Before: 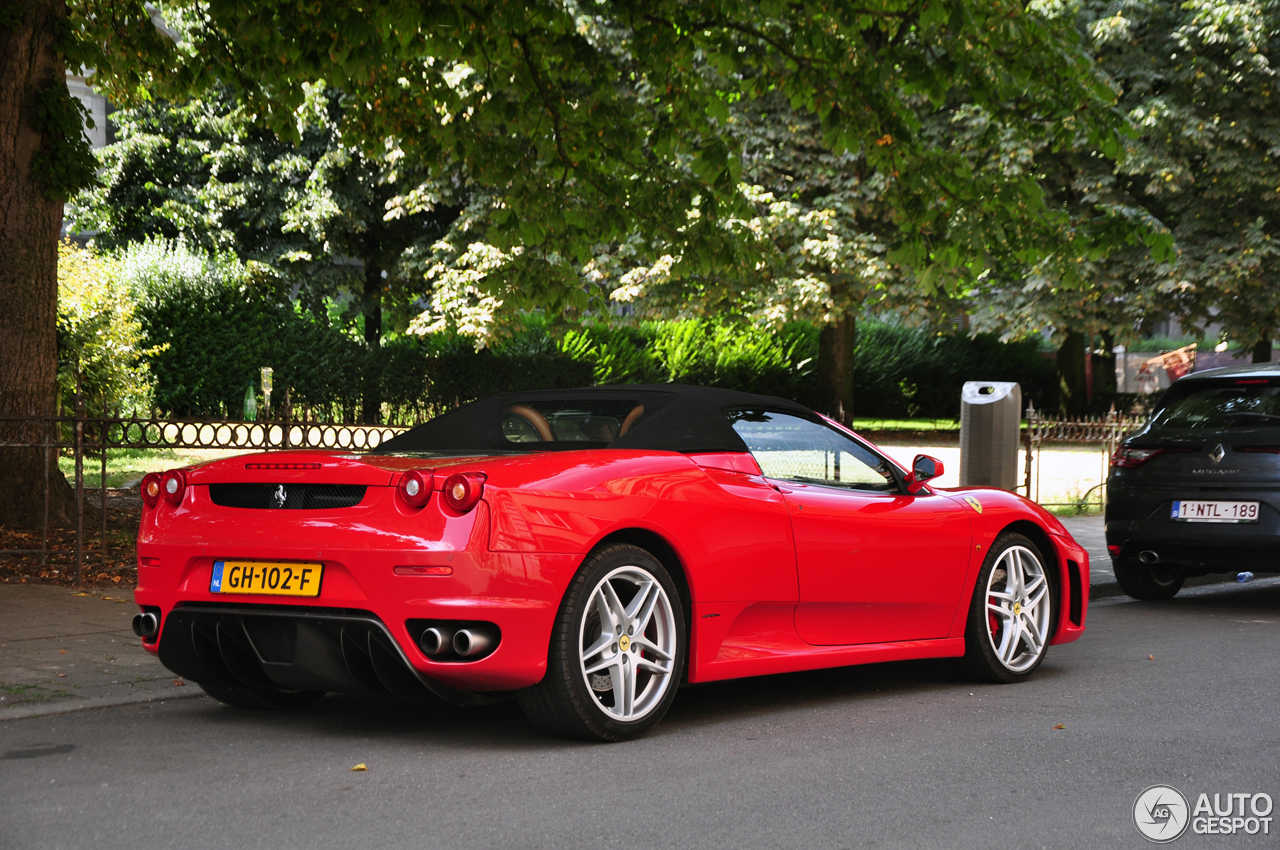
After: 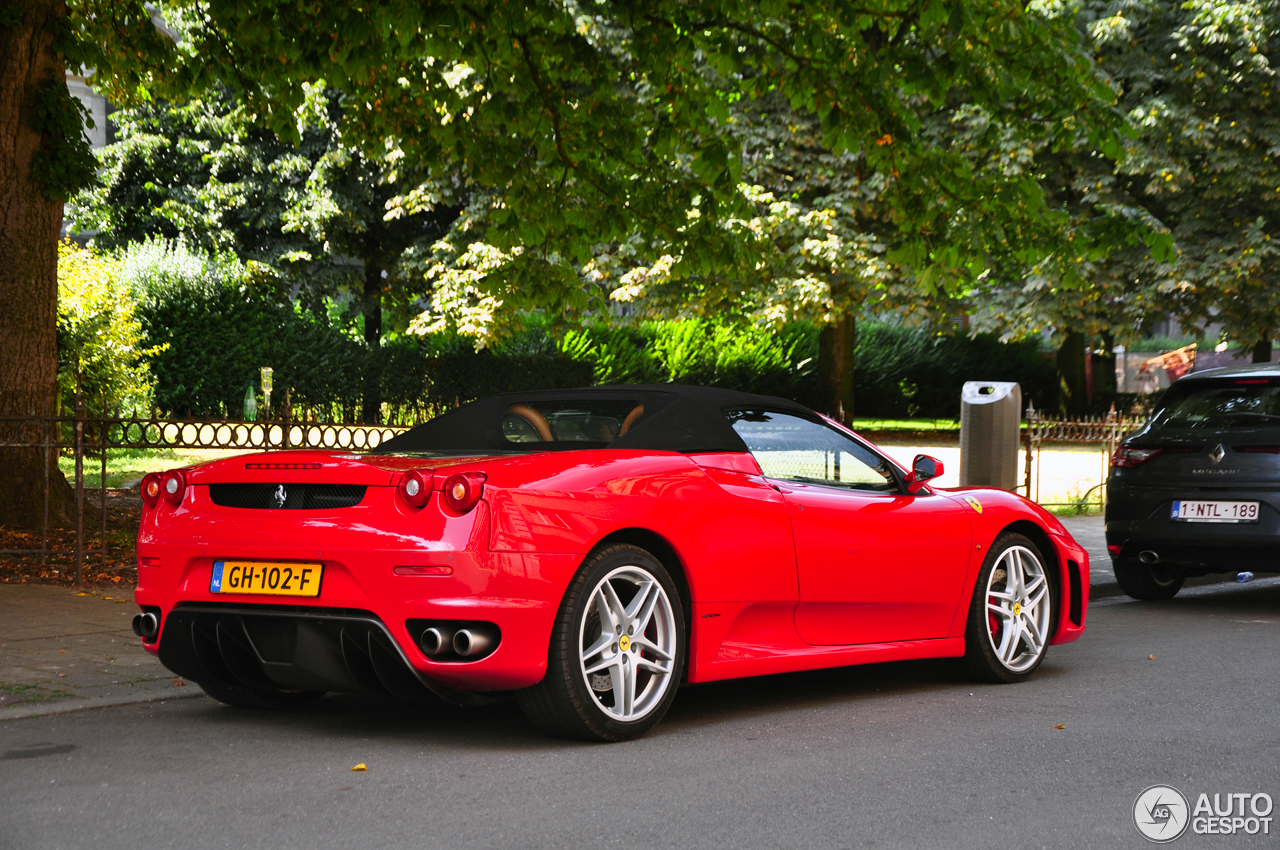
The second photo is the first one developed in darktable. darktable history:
color zones: curves: ch0 [(0.224, 0.526) (0.75, 0.5)]; ch1 [(0.055, 0.526) (0.224, 0.761) (0.377, 0.526) (0.75, 0.5)]
shadows and highlights: shadows 2.8, highlights -16.7, soften with gaussian
